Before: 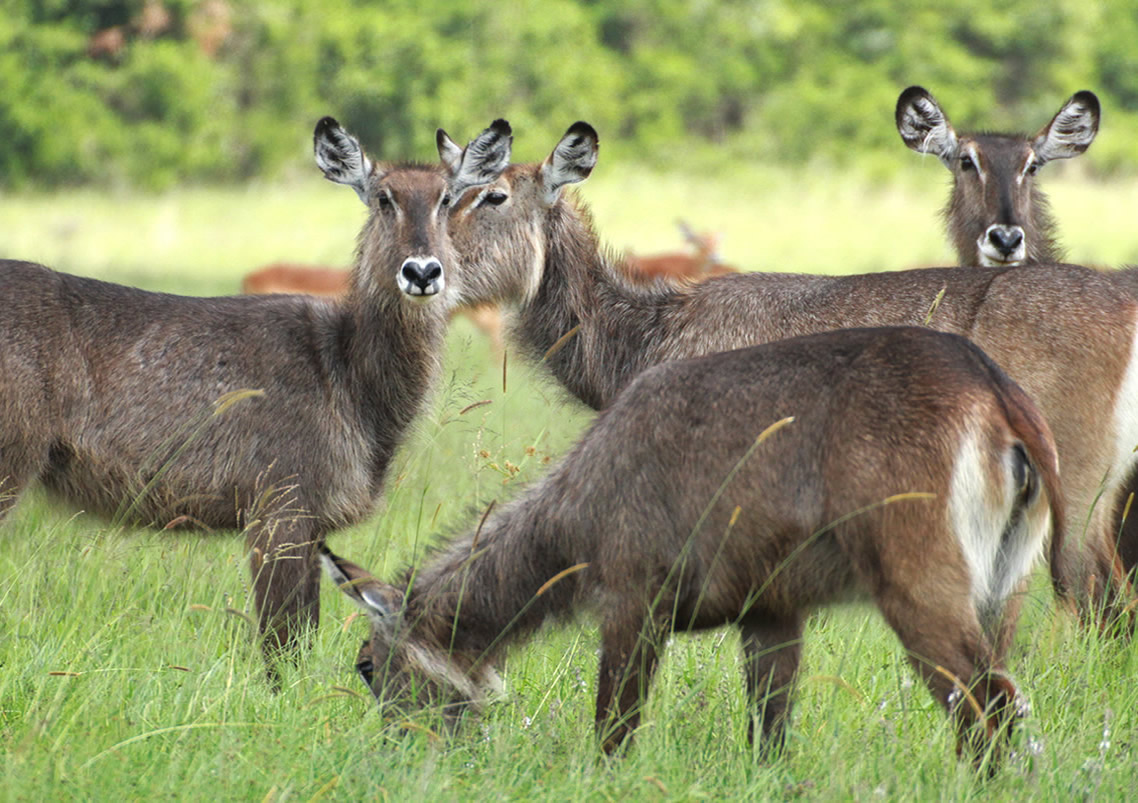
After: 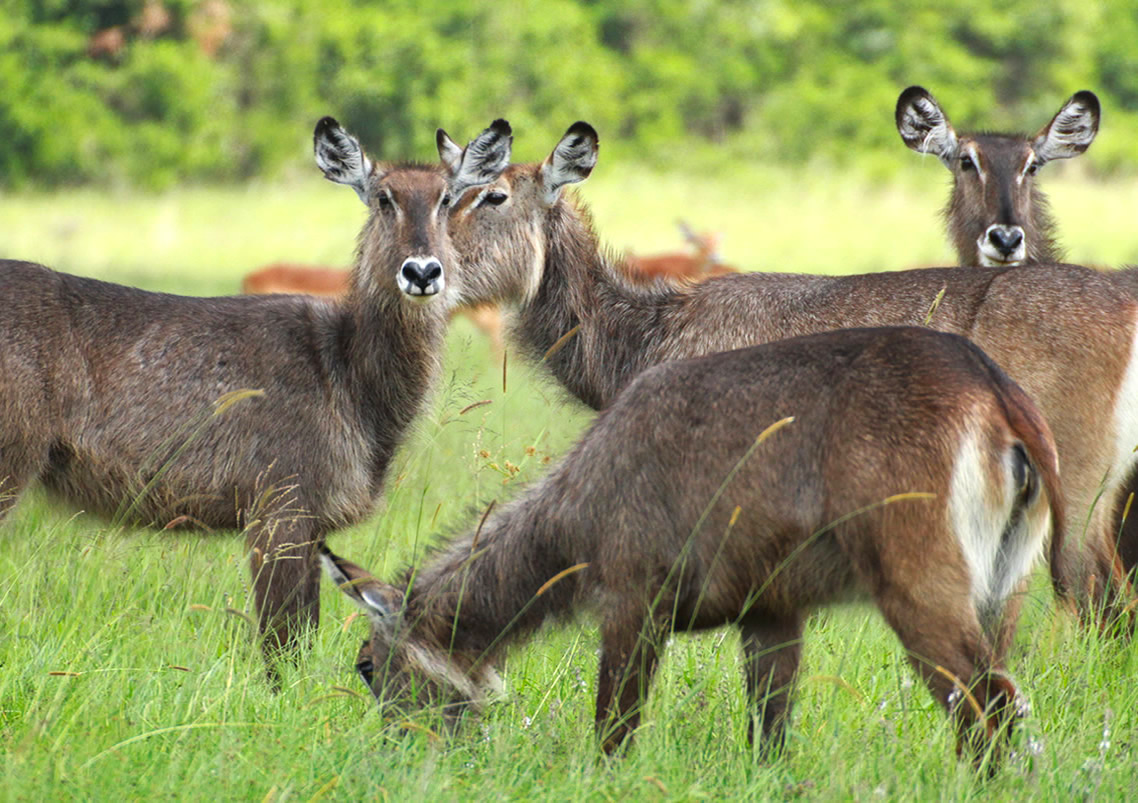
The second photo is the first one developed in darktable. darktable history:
contrast brightness saturation: contrast 0.08, saturation 0.2
tone equalizer: on, module defaults
